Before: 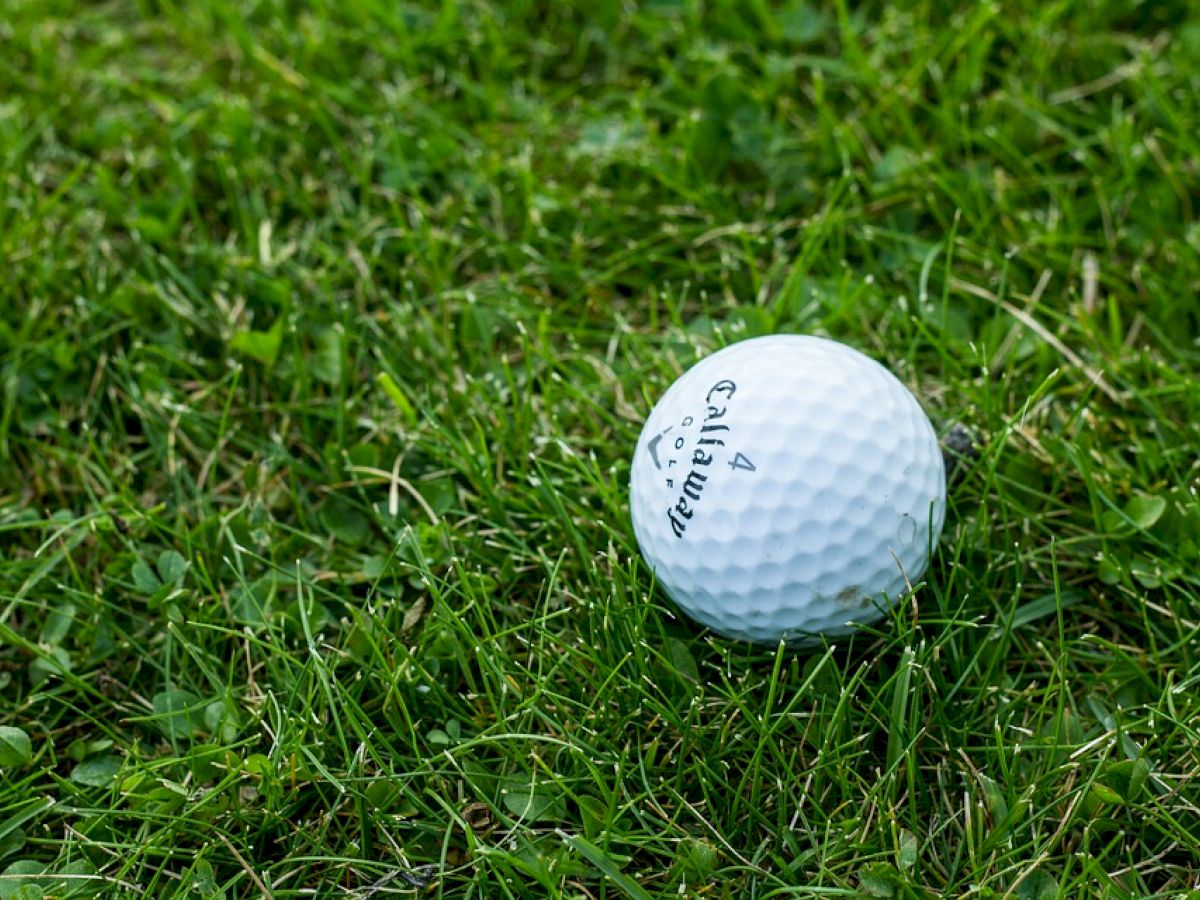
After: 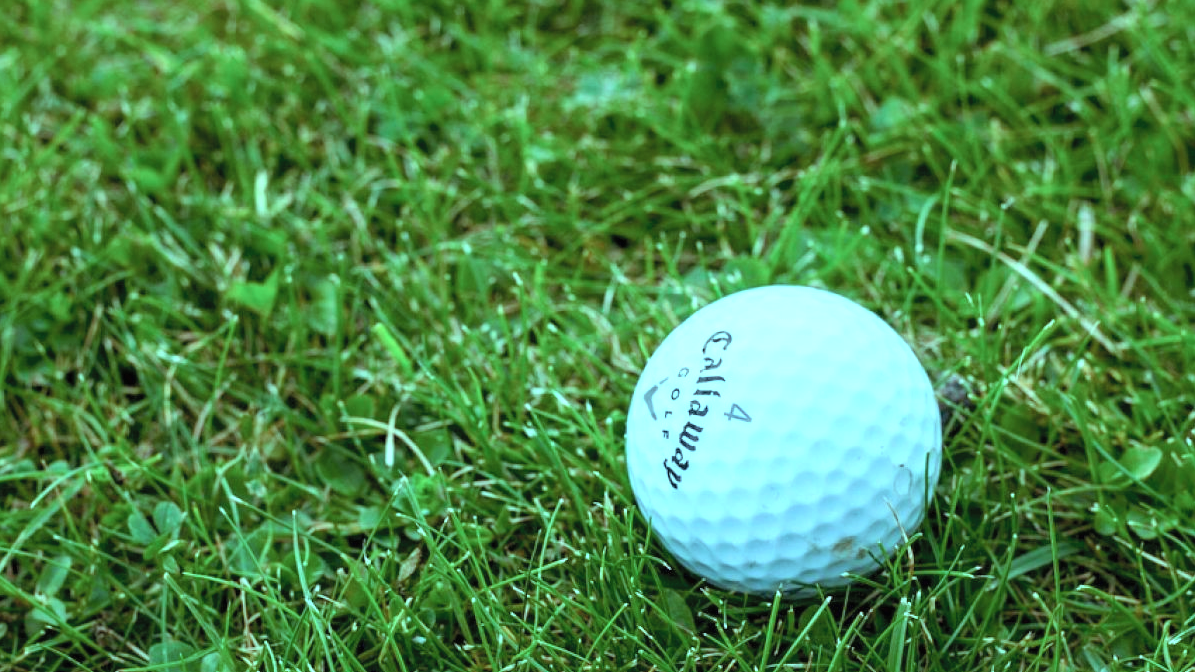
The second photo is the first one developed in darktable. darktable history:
contrast brightness saturation: brightness 0.149
exposure: black level correction 0, exposure 0.498 EV, compensate highlight preservation false
crop: left 0.367%, top 5.519%, bottom 19.782%
color balance rgb: power › hue 328.96°, highlights gain › luminance -32.84%, highlights gain › chroma 5.683%, highlights gain › hue 214.99°, perceptual saturation grading › global saturation -0.131%, perceptual saturation grading › highlights -31.995%, perceptual saturation grading › mid-tones 5.638%, perceptual saturation grading › shadows 18.741%, perceptual brilliance grading › global brilliance -17.657%, perceptual brilliance grading › highlights 28.857%
